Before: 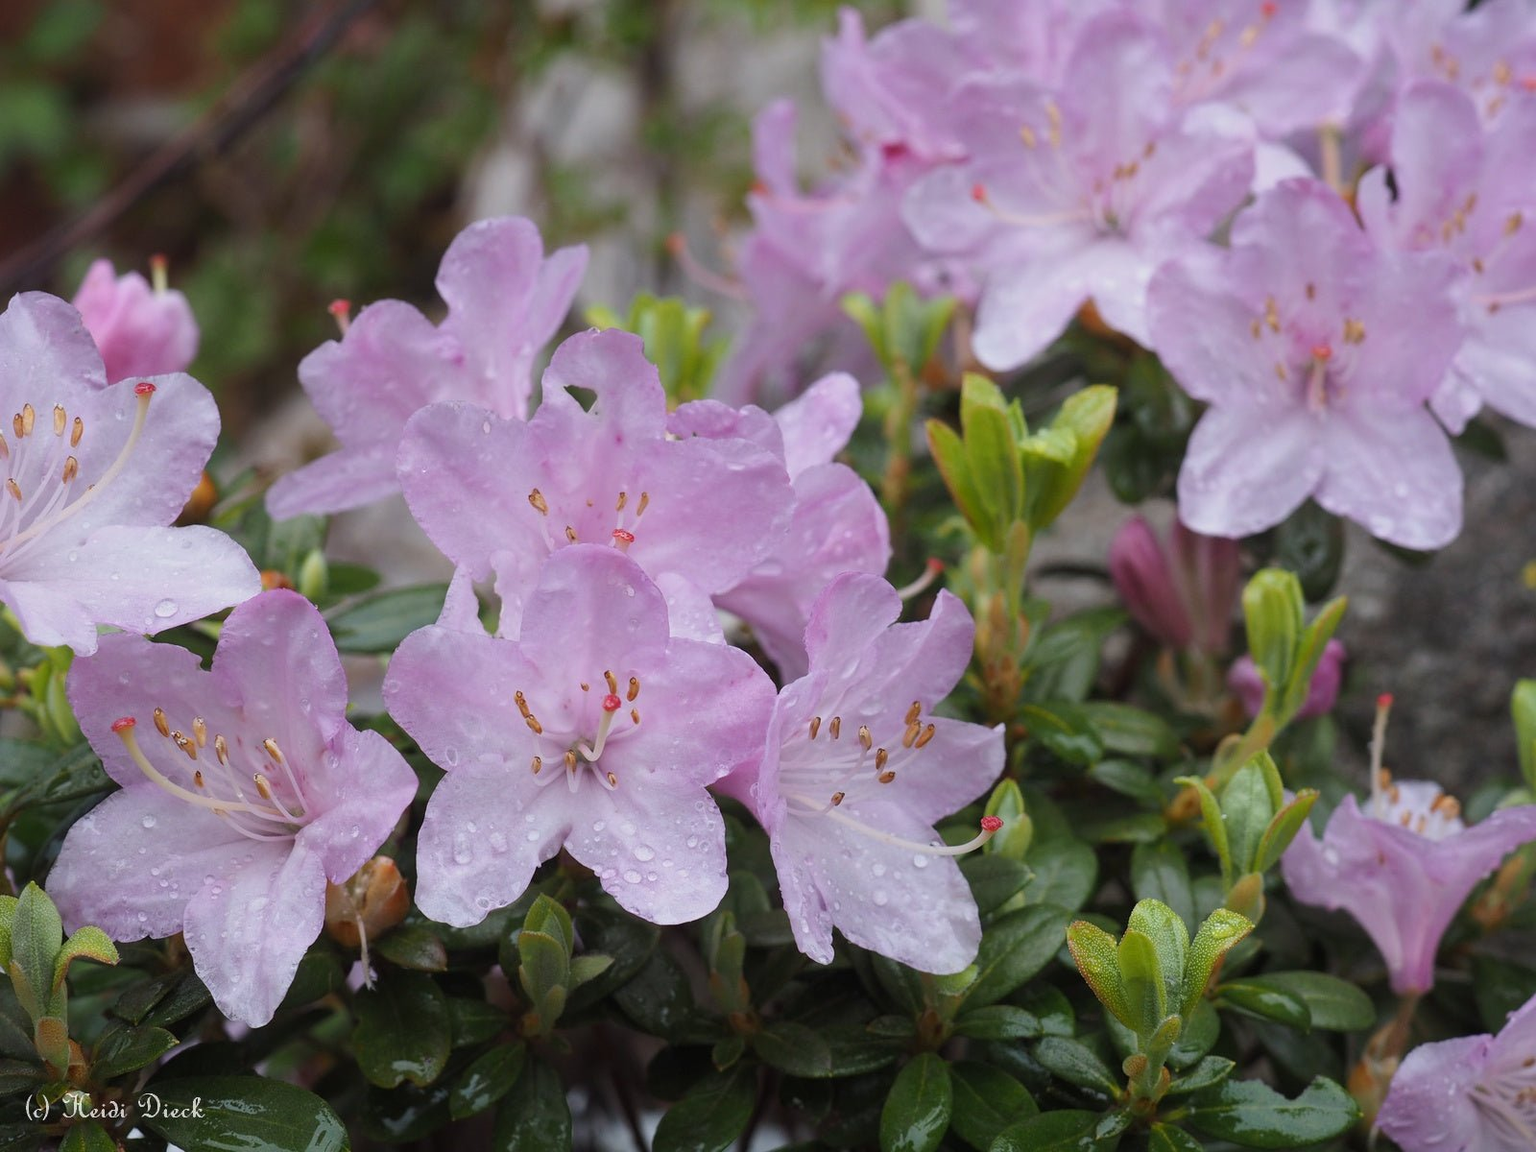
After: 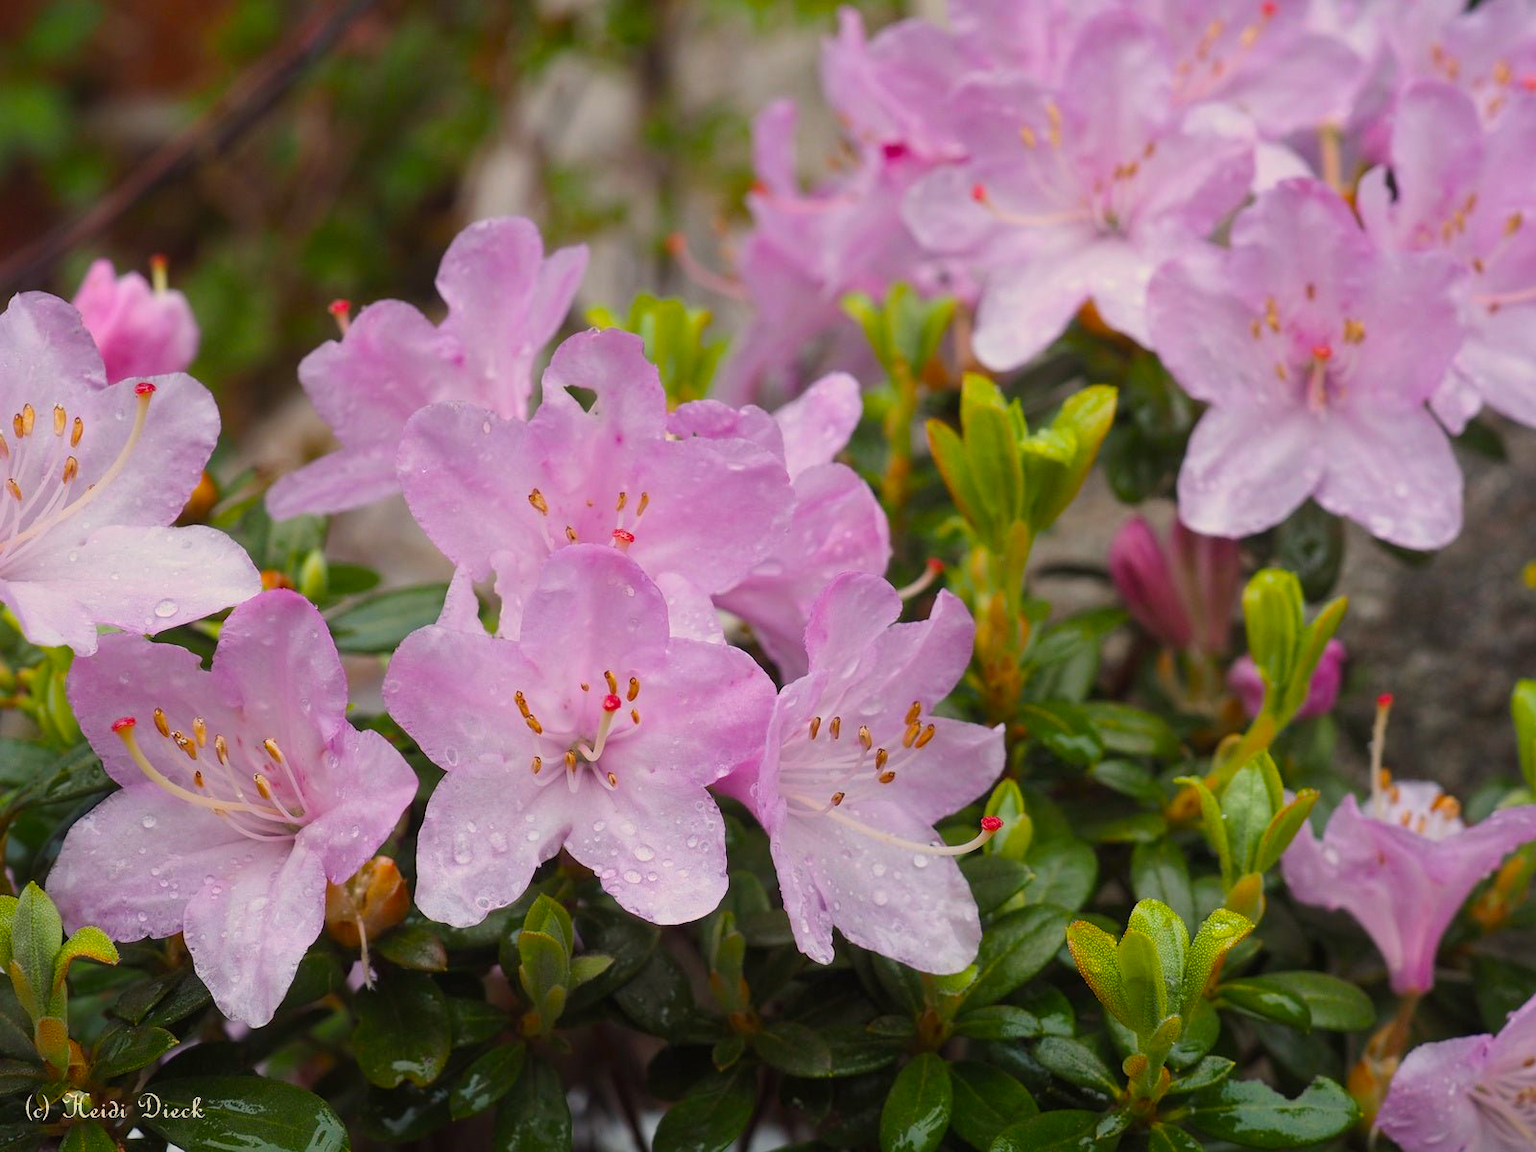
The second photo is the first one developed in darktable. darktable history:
color balance rgb: linear chroma grading › global chroma 15%, perceptual saturation grading › global saturation 30%
white balance: red 1.045, blue 0.932
